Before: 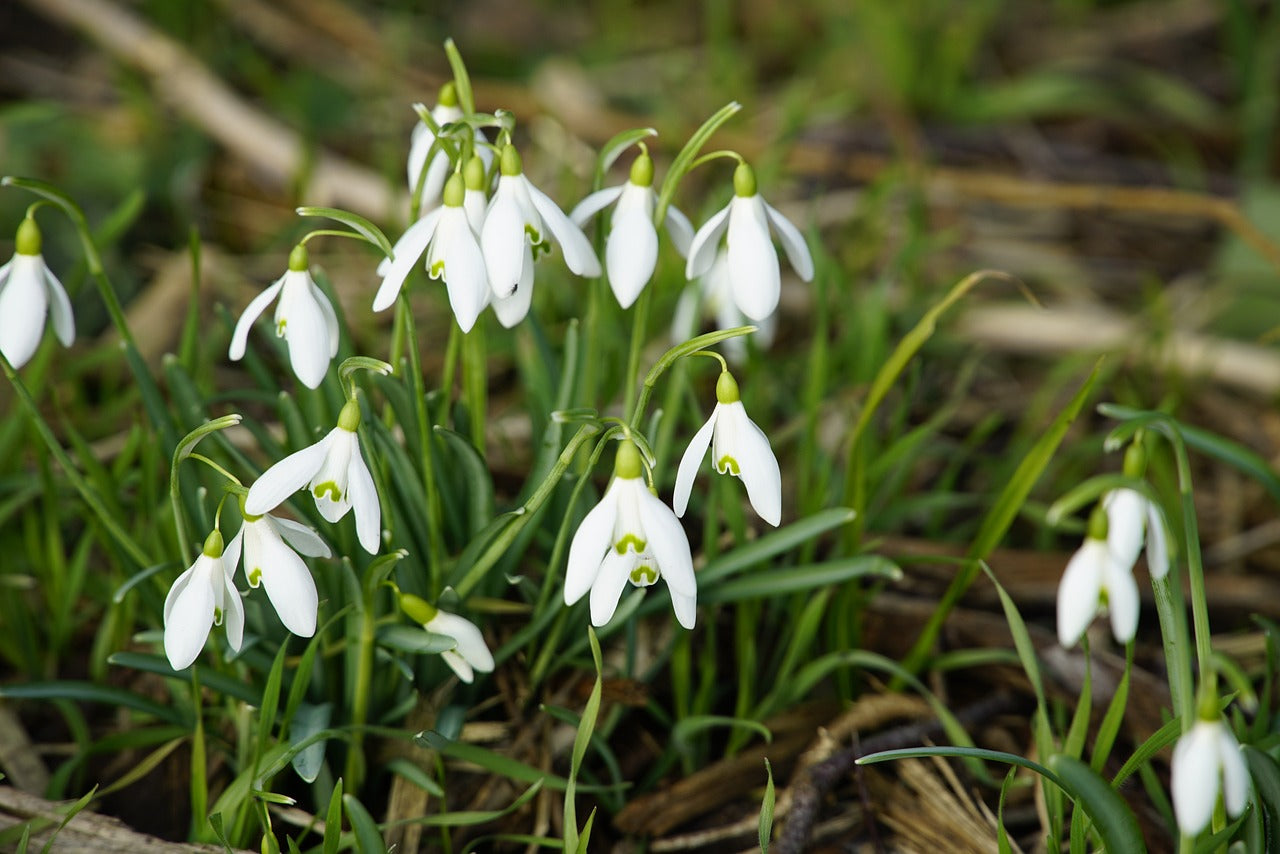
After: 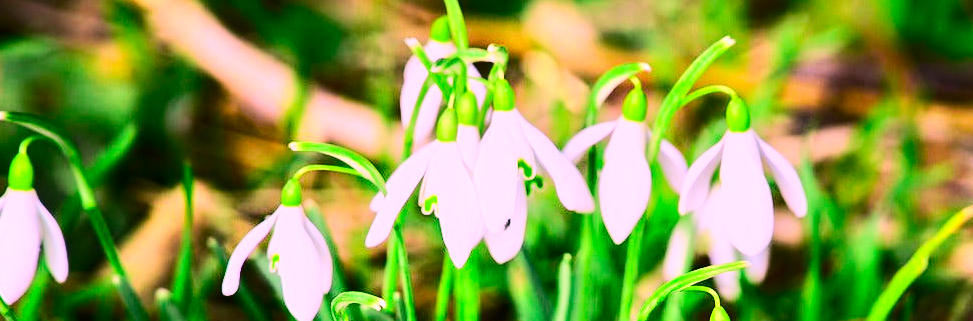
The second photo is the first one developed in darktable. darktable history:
crop: left 0.569%, top 7.634%, right 23.411%, bottom 54.722%
tone equalizer: -8 EV -0.514 EV, -7 EV -0.302 EV, -6 EV -0.119 EV, -5 EV 0.412 EV, -4 EV 0.976 EV, -3 EV 0.799 EV, -2 EV -0.006 EV, -1 EV 0.124 EV, +0 EV -0.034 EV, smoothing diameter 2.15%, edges refinement/feathering 17.89, mask exposure compensation -1.57 EV, filter diffusion 5
exposure: compensate highlight preservation false
contrast brightness saturation: contrast 0.397, brightness 0.097, saturation 0.215
color zones: curves: ch2 [(0, 0.5) (0.143, 0.517) (0.286, 0.571) (0.429, 0.522) (0.571, 0.5) (0.714, 0.5) (0.857, 0.5) (1, 0.5)]
color correction: highlights a* 19.38, highlights b* -11.72, saturation 1.69
local contrast: mode bilateral grid, contrast 16, coarseness 35, detail 104%, midtone range 0.2
